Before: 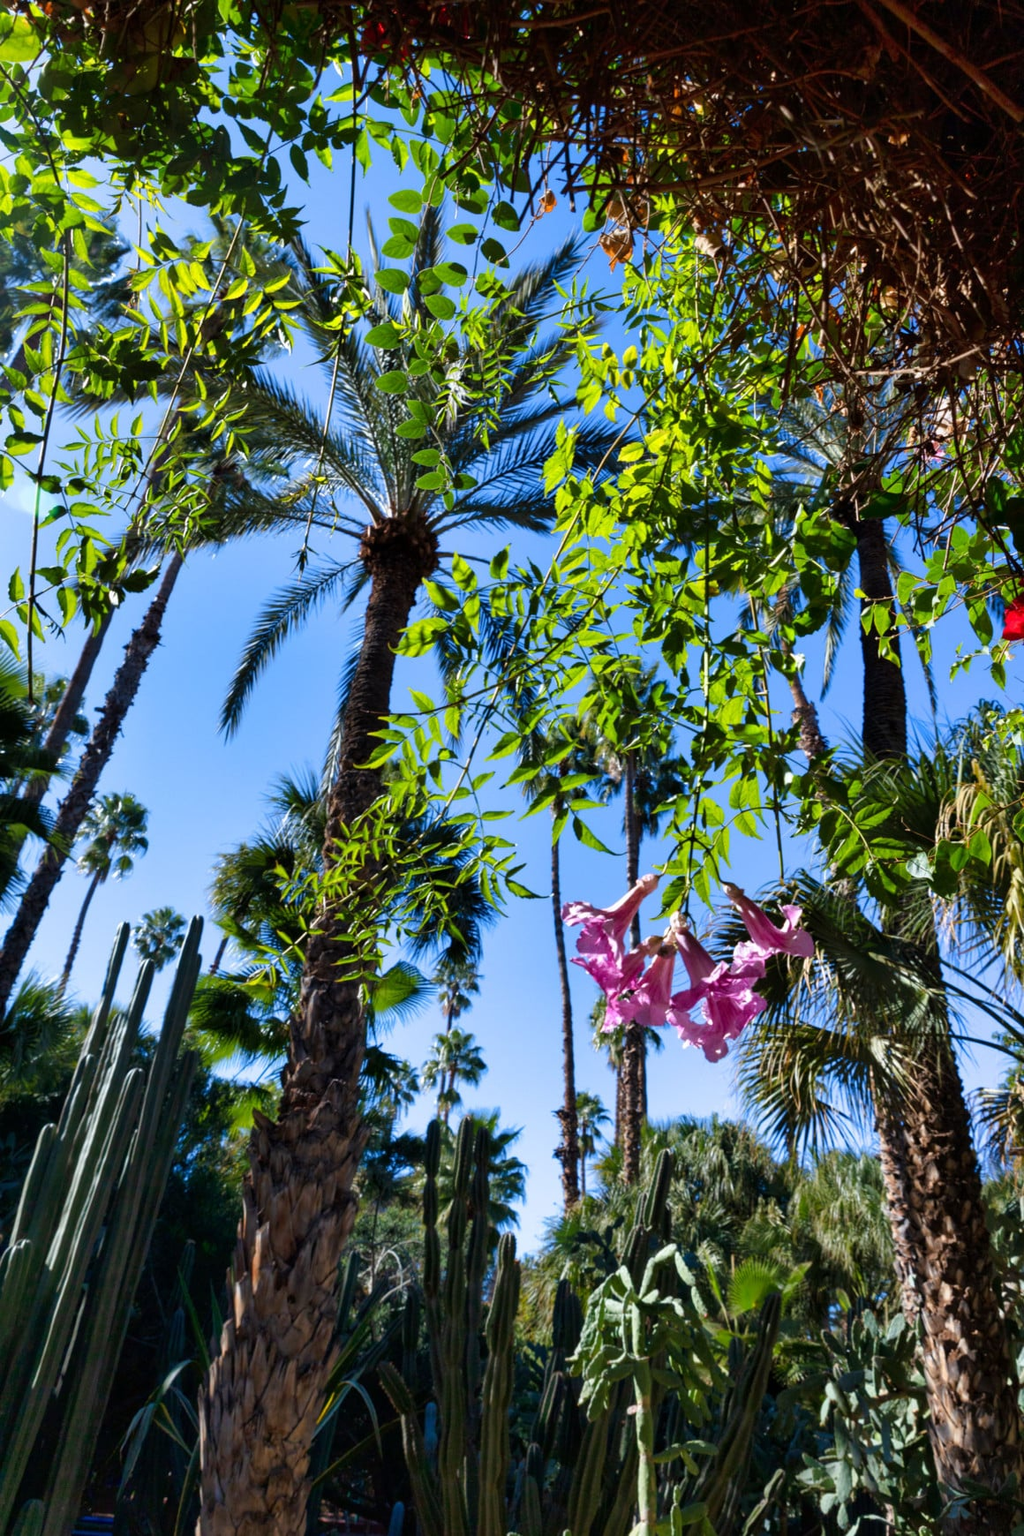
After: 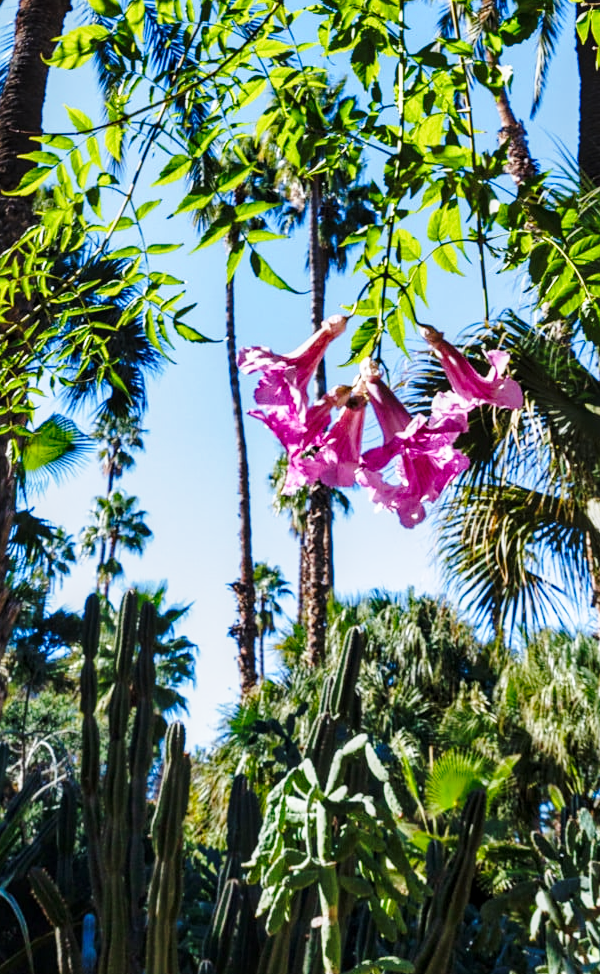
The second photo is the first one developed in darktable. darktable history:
base curve: curves: ch0 [(0, 0) (0.028, 0.03) (0.121, 0.232) (0.46, 0.748) (0.859, 0.968) (1, 1)], preserve colors none
crop: left 34.479%, top 38.822%, right 13.718%, bottom 5.172%
sharpen: amount 0.2
local contrast: on, module defaults
